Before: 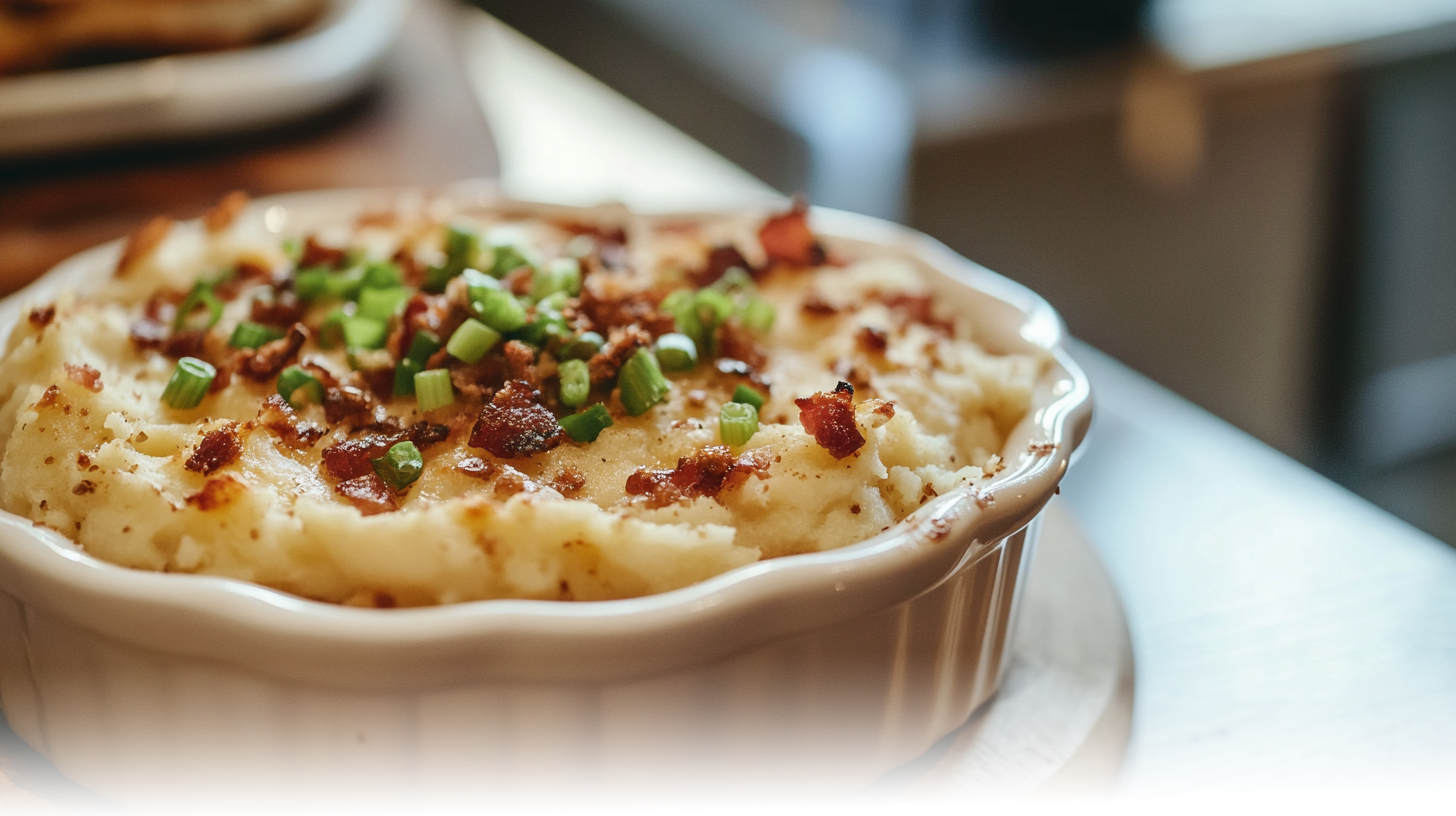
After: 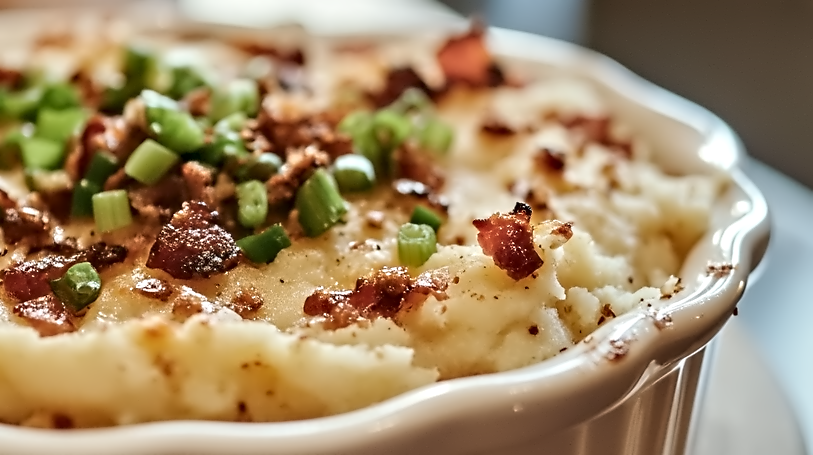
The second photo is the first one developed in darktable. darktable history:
contrast equalizer: octaves 7, y [[0.5, 0.542, 0.583, 0.625, 0.667, 0.708], [0.5 ×6], [0.5 ×6], [0, 0.033, 0.067, 0.1, 0.133, 0.167], [0, 0.05, 0.1, 0.15, 0.2, 0.25]]
color zones: curves: ch0 [(0, 0.465) (0.092, 0.596) (0.289, 0.464) (0.429, 0.453) (0.571, 0.464) (0.714, 0.455) (0.857, 0.462) (1, 0.465)]
crop and rotate: left 22.13%, top 22.054%, right 22.026%, bottom 22.102%
